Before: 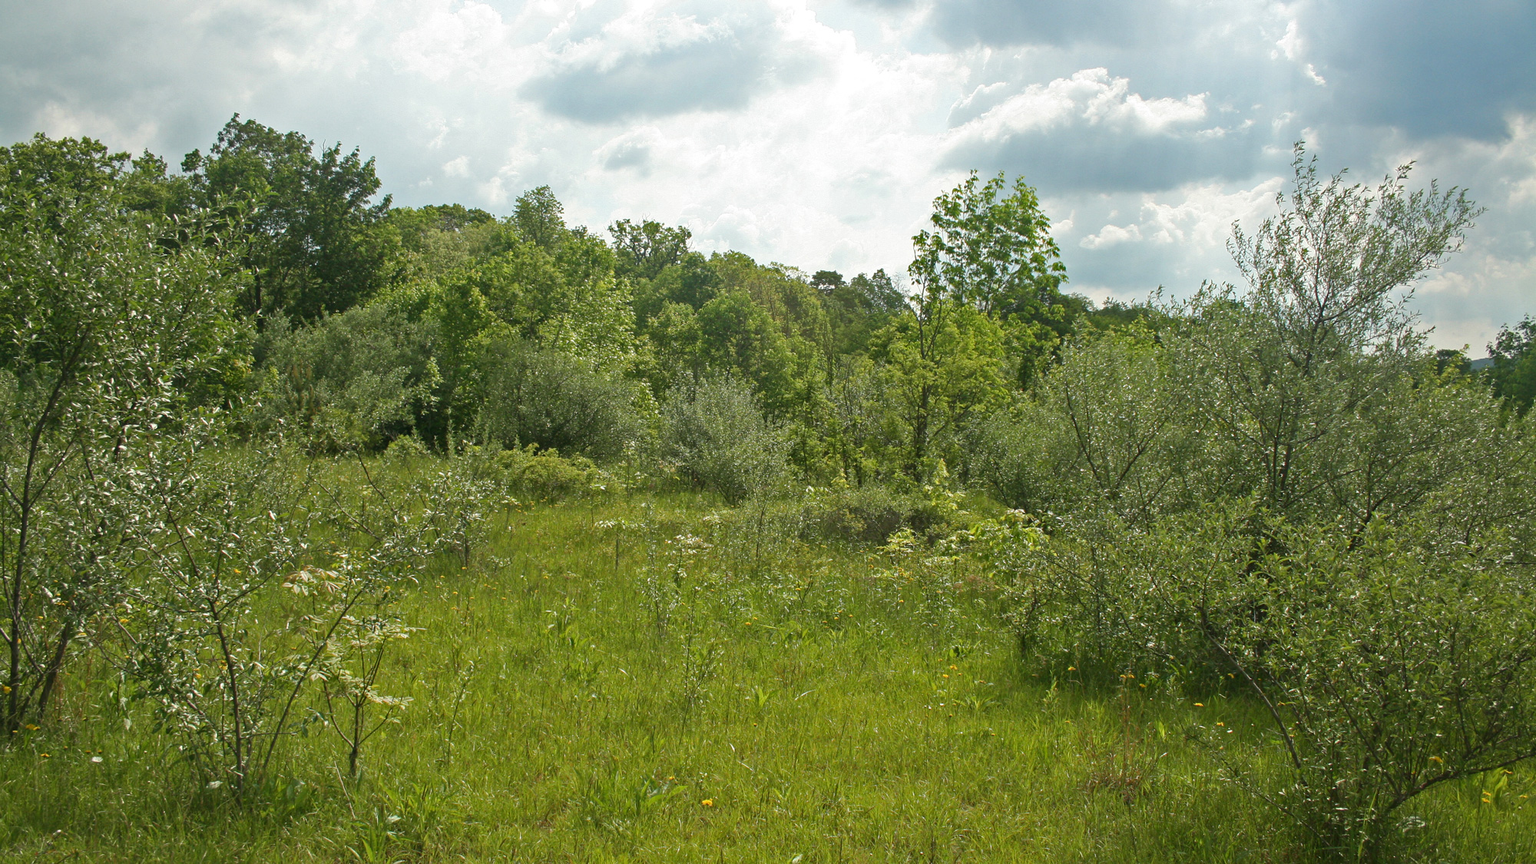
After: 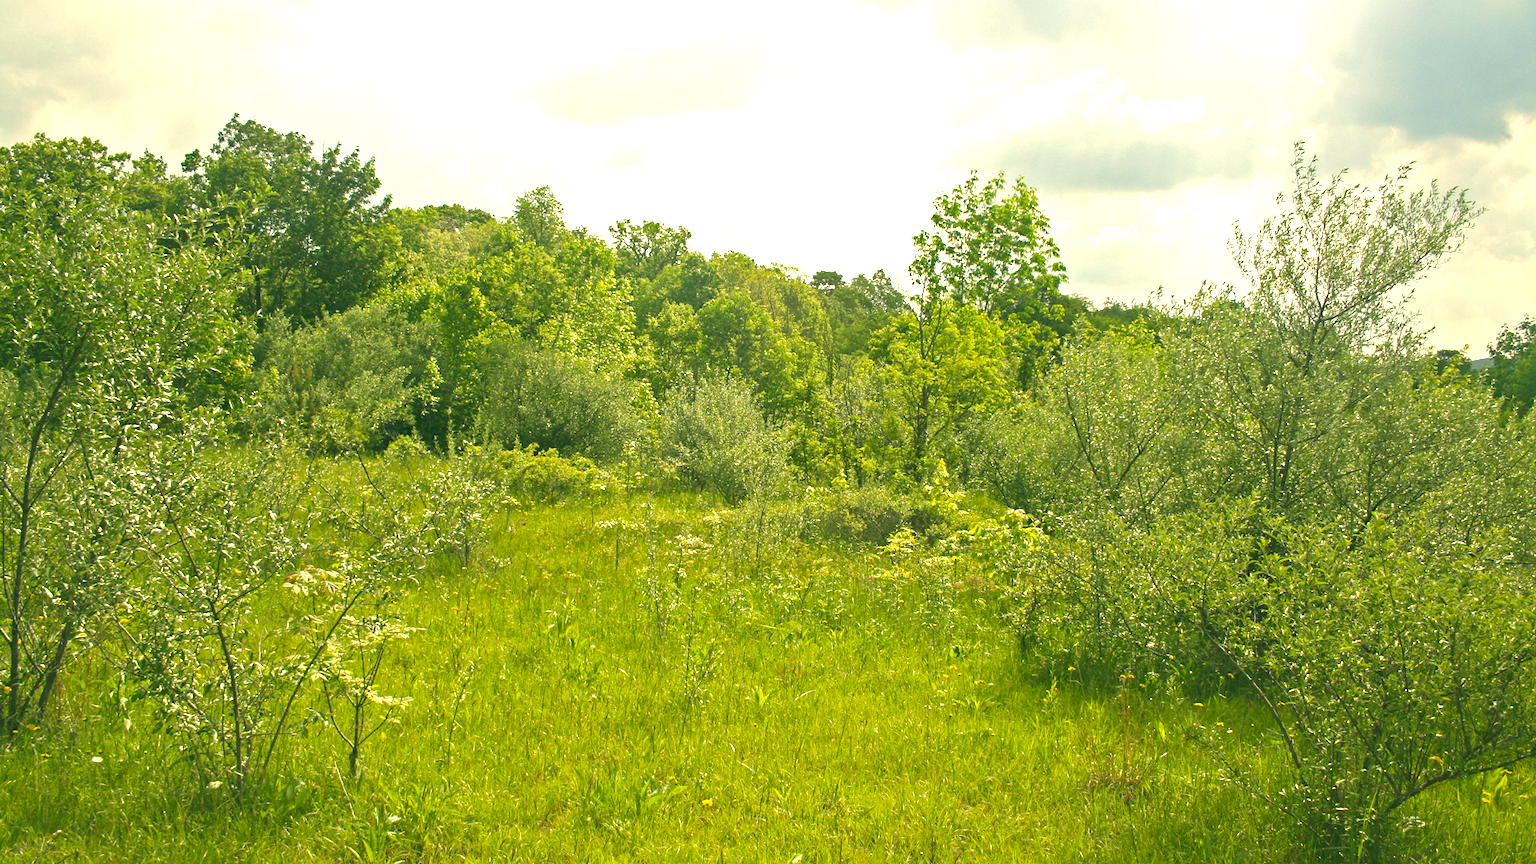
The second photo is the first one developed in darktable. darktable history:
color correction: highlights a* 4.87, highlights b* 23.89, shadows a* -15.51, shadows b* 3.78
exposure: black level correction -0.006, exposure 1 EV, compensate exposure bias true, compensate highlight preservation false
